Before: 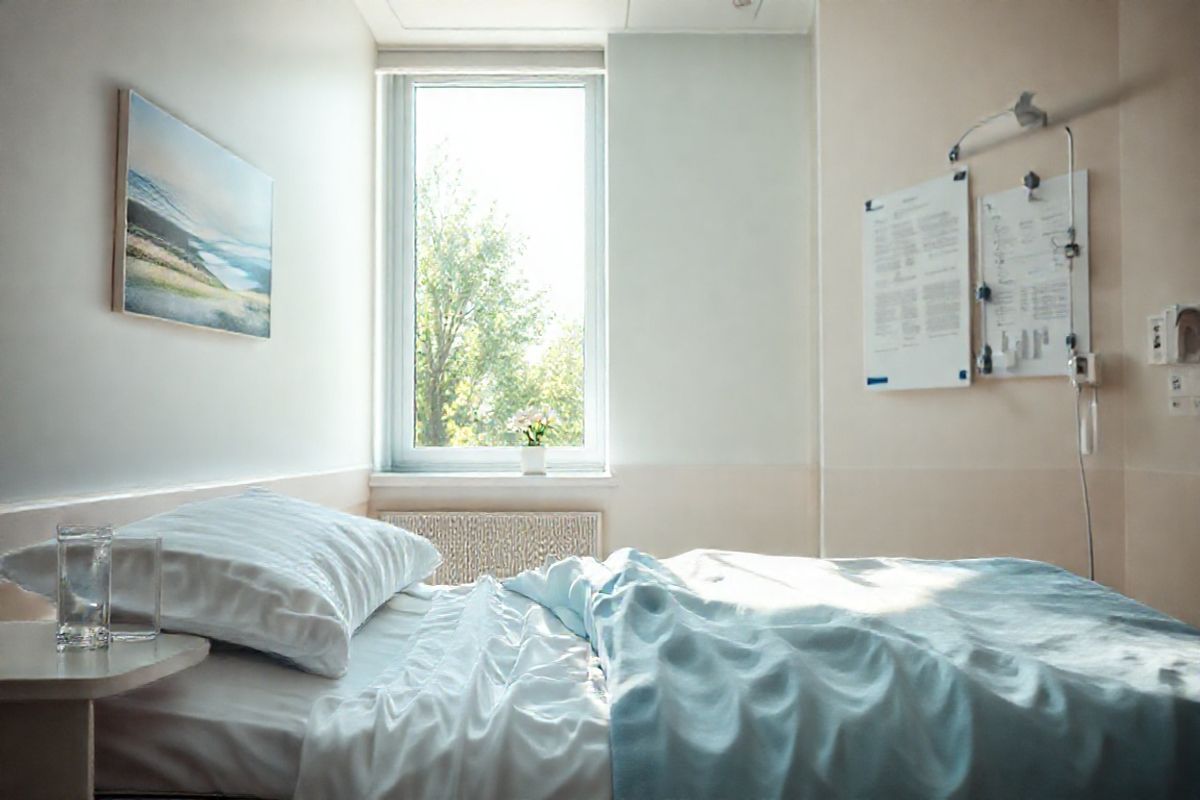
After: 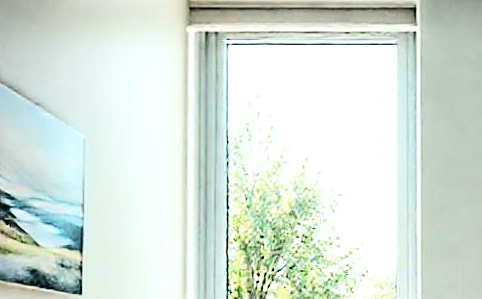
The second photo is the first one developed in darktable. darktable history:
sharpen: on, module defaults
shadows and highlights: shadows 24.49, highlights -76.64, soften with gaussian
contrast brightness saturation: contrast 0.423, brightness 0.556, saturation -0.195
crop: left 15.724%, top 5.433%, right 44.083%, bottom 57.119%
local contrast: highlights 106%, shadows 100%, detail 119%, midtone range 0.2
